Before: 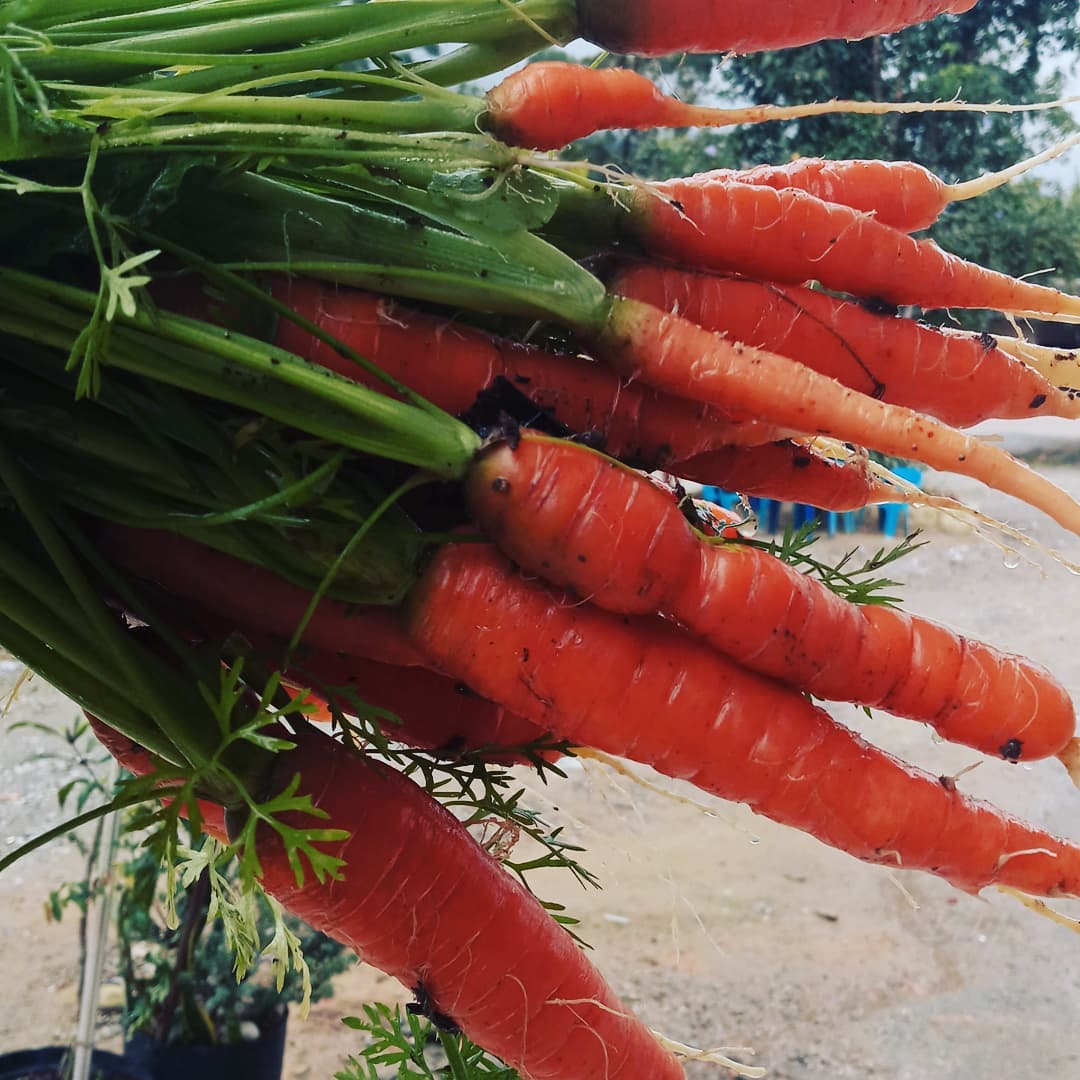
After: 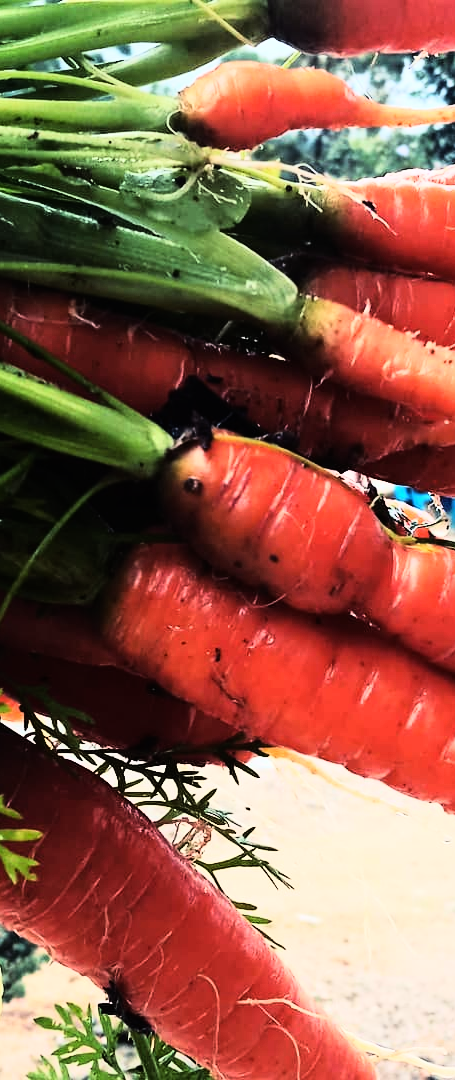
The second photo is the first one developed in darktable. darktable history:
crop: left 28.583%, right 29.231%
rgb curve: curves: ch0 [(0, 0) (0.21, 0.15) (0.24, 0.21) (0.5, 0.75) (0.75, 0.96) (0.89, 0.99) (1, 1)]; ch1 [(0, 0.02) (0.21, 0.13) (0.25, 0.2) (0.5, 0.67) (0.75, 0.9) (0.89, 0.97) (1, 1)]; ch2 [(0, 0.02) (0.21, 0.13) (0.25, 0.2) (0.5, 0.67) (0.75, 0.9) (0.89, 0.97) (1, 1)], compensate middle gray true
